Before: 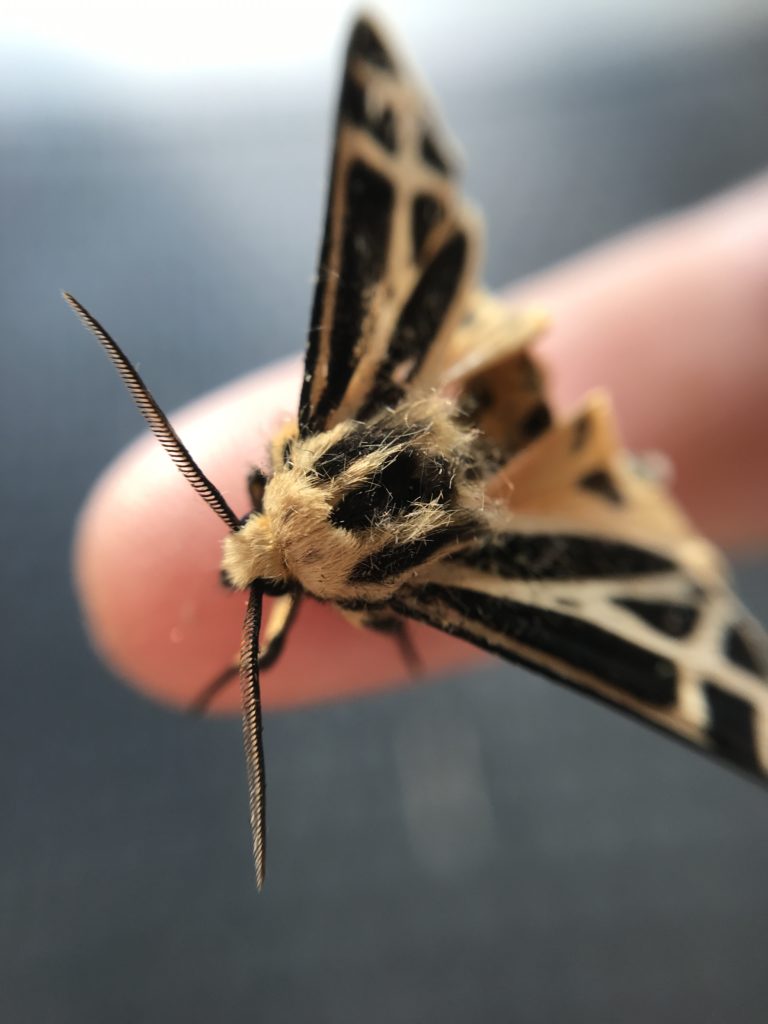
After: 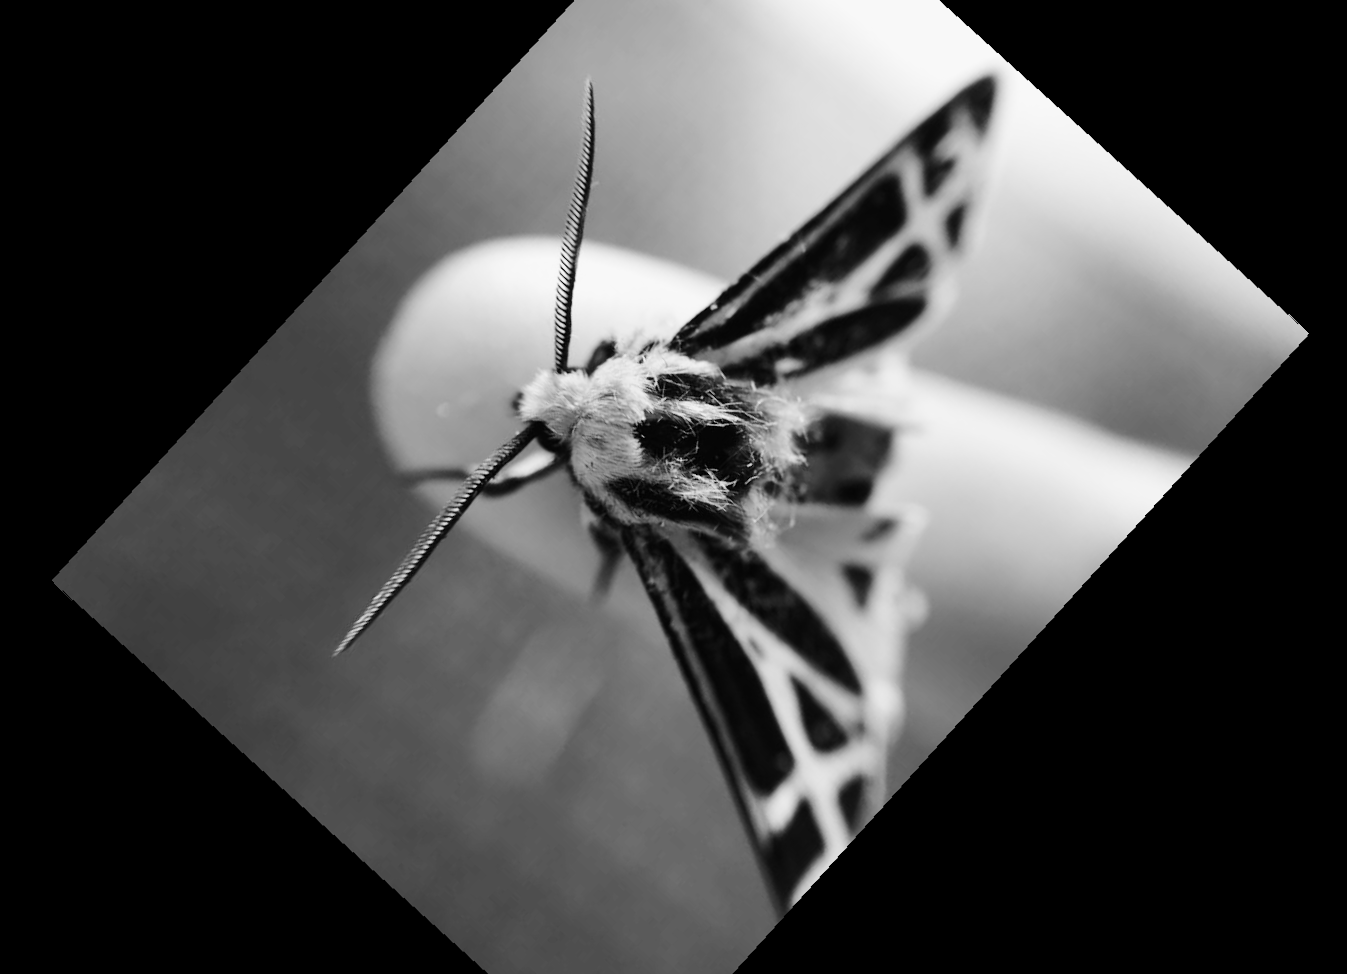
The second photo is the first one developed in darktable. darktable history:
rotate and perspective: rotation -4.25°, automatic cropping off
exposure: exposure -0.04 EV, compensate highlight preservation false
crop and rotate: angle -46.26°, top 16.234%, right 0.912%, bottom 11.704%
tone curve: curves: ch0 [(0, 0) (0.104, 0.068) (0.236, 0.227) (0.46, 0.576) (0.657, 0.796) (0.861, 0.932) (1, 0.981)]; ch1 [(0, 0) (0.353, 0.344) (0.434, 0.382) (0.479, 0.476) (0.502, 0.504) (0.544, 0.534) (0.57, 0.57) (0.586, 0.603) (0.618, 0.631) (0.657, 0.679) (1, 1)]; ch2 [(0, 0) (0.34, 0.314) (0.434, 0.43) (0.5, 0.511) (0.528, 0.545) (0.557, 0.573) (0.573, 0.618) (0.628, 0.751) (1, 1)], color space Lab, independent channels, preserve colors none
monochrome: on, module defaults
